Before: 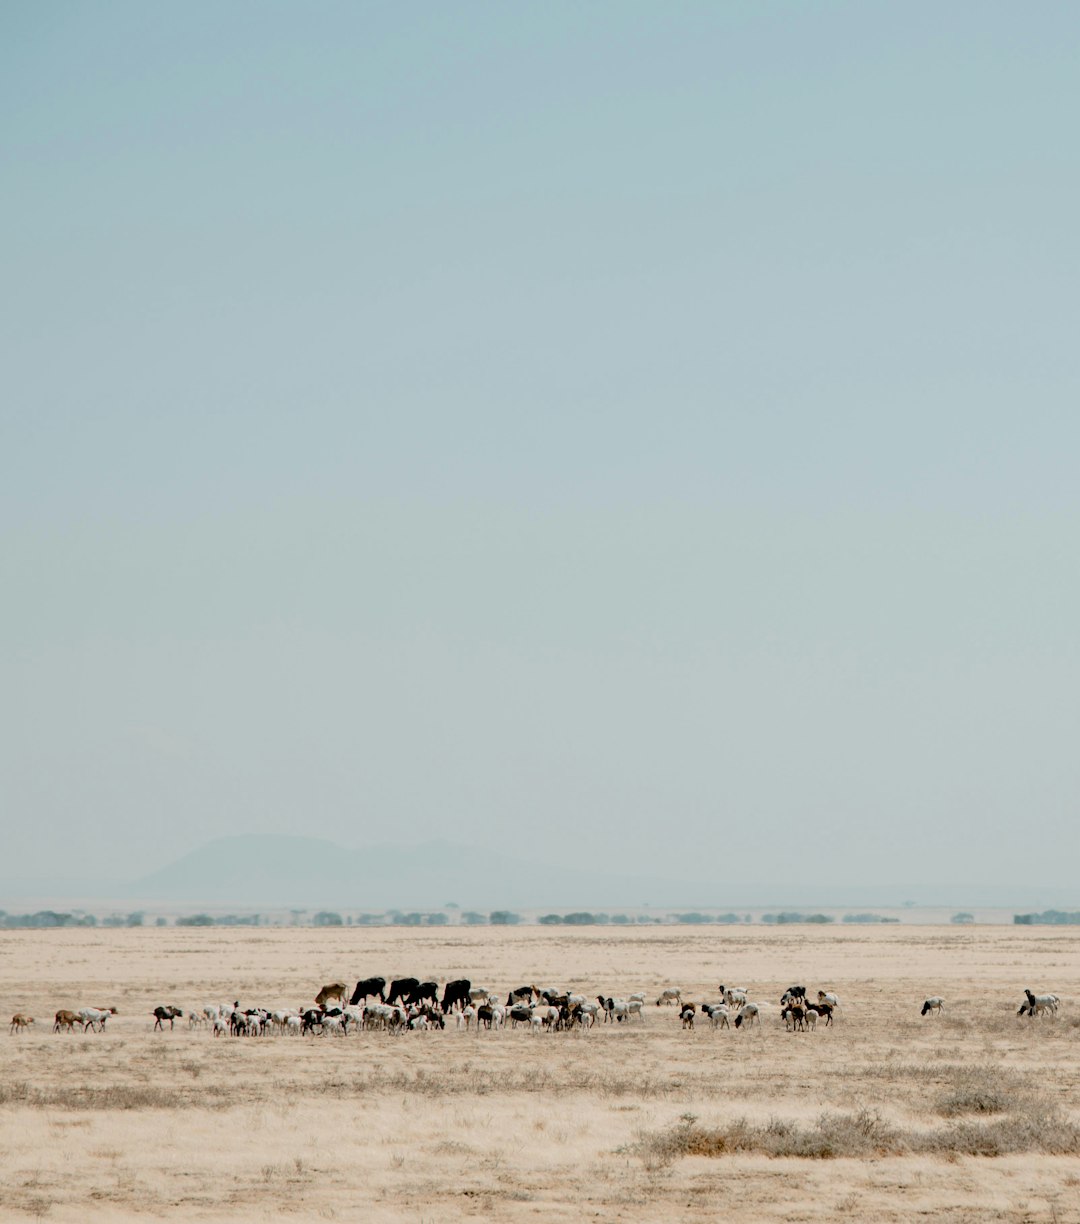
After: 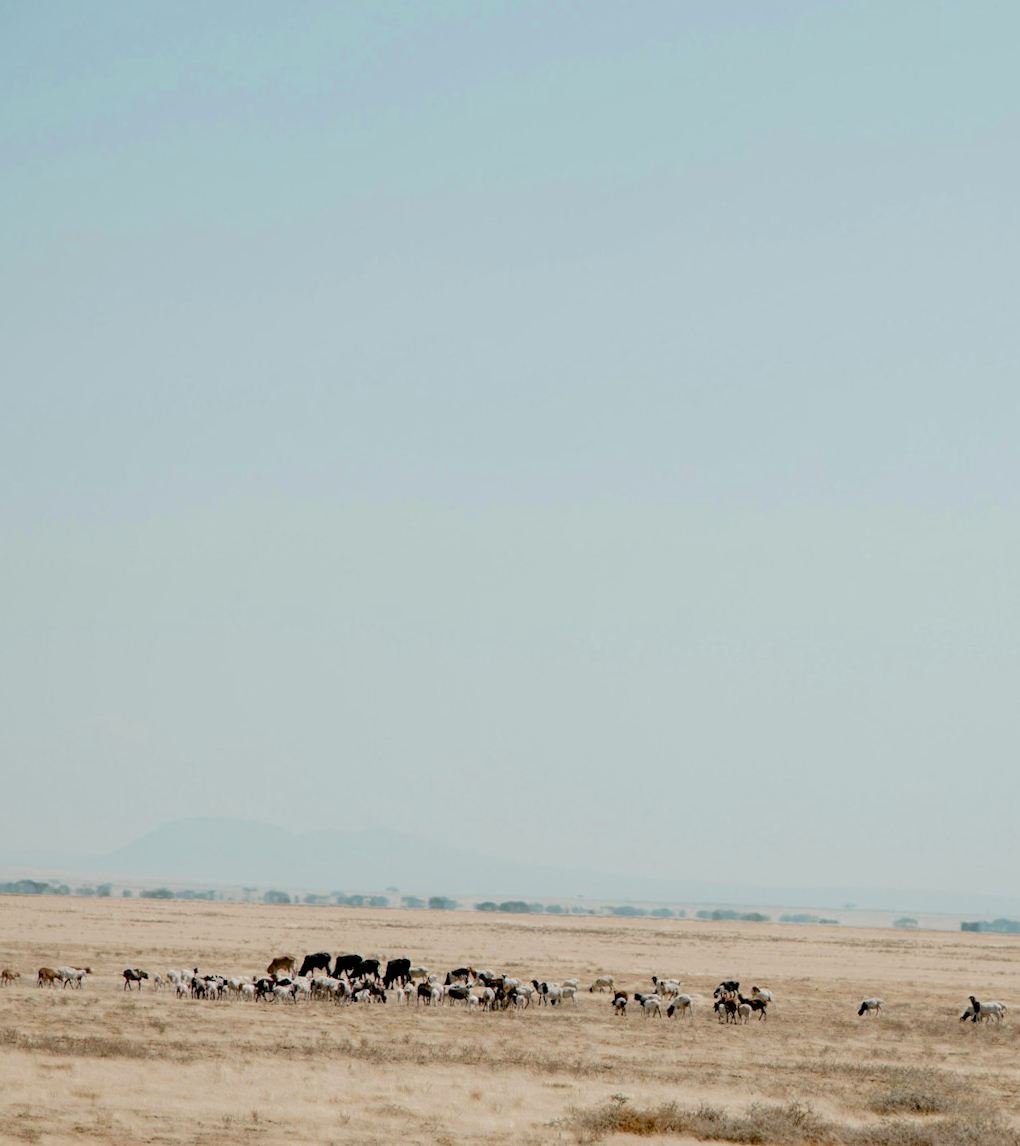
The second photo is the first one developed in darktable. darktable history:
rotate and perspective: rotation 0.062°, lens shift (vertical) 0.115, lens shift (horizontal) -0.133, crop left 0.047, crop right 0.94, crop top 0.061, crop bottom 0.94
color zones: curves: ch0 [(0.11, 0.396) (0.195, 0.36) (0.25, 0.5) (0.303, 0.412) (0.357, 0.544) (0.75, 0.5) (0.967, 0.328)]; ch1 [(0, 0.468) (0.112, 0.512) (0.202, 0.6) (0.25, 0.5) (0.307, 0.352) (0.357, 0.544) (0.75, 0.5) (0.963, 0.524)]
